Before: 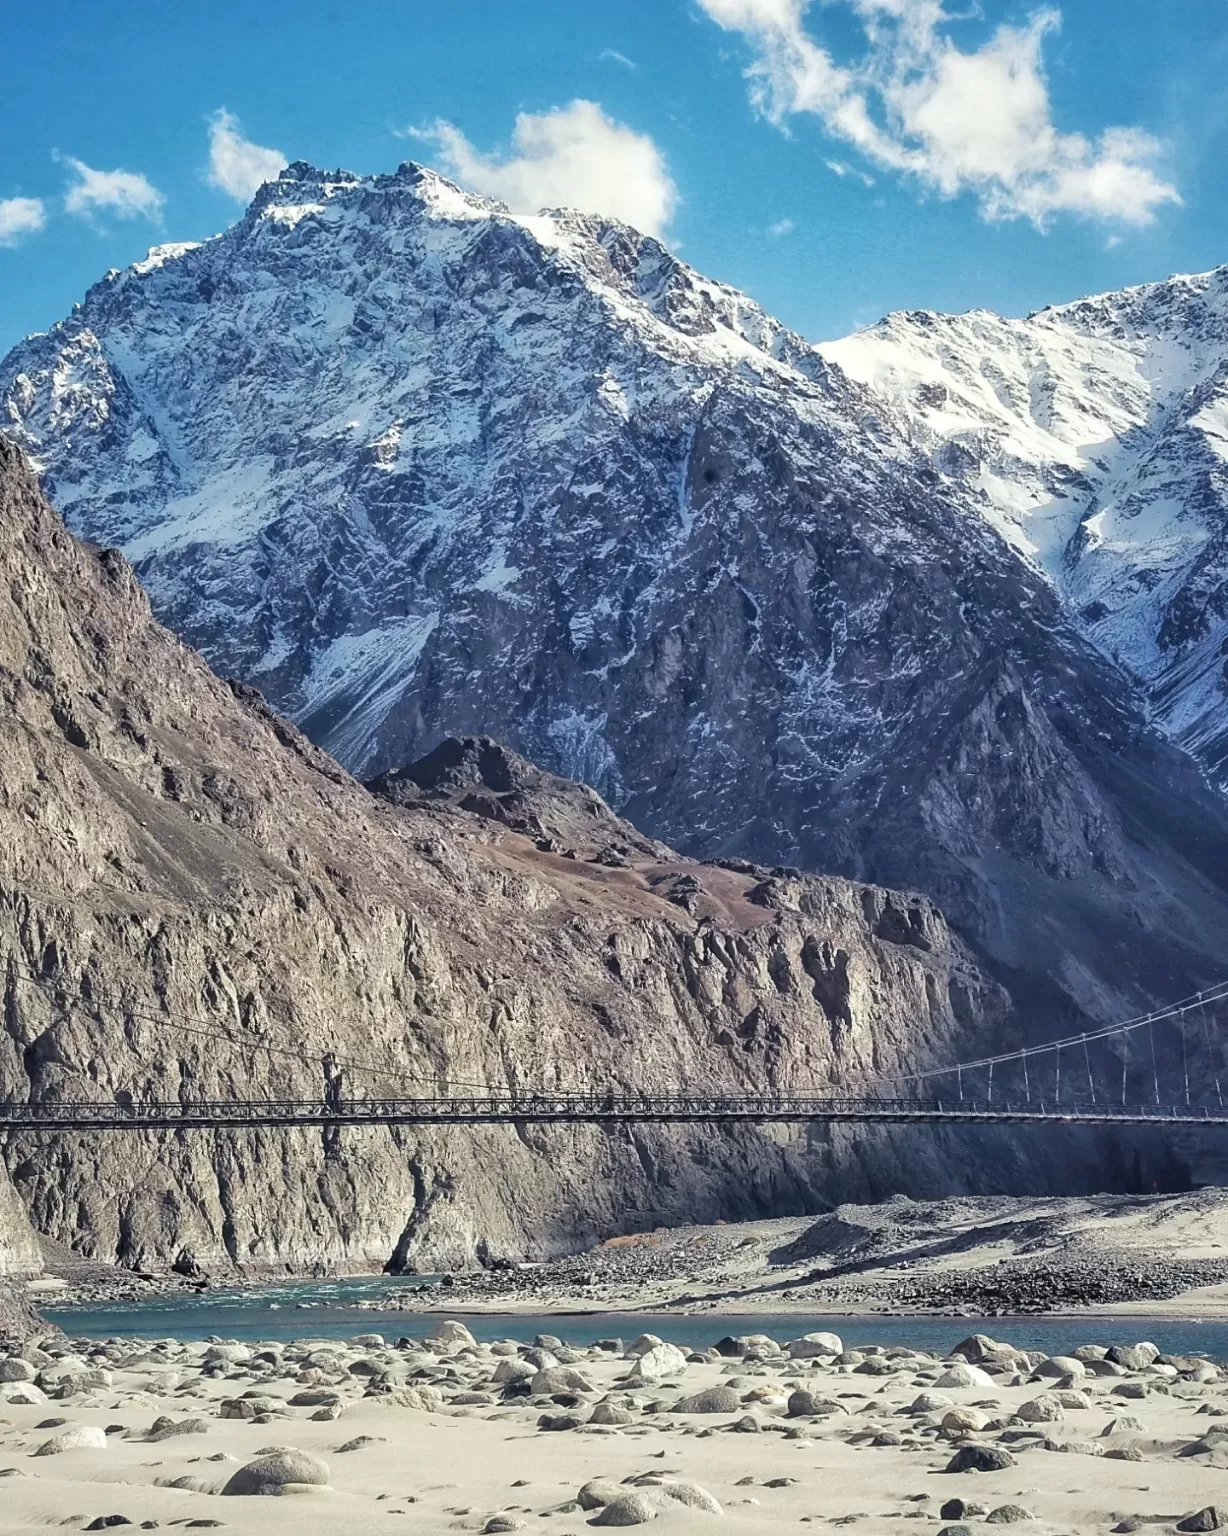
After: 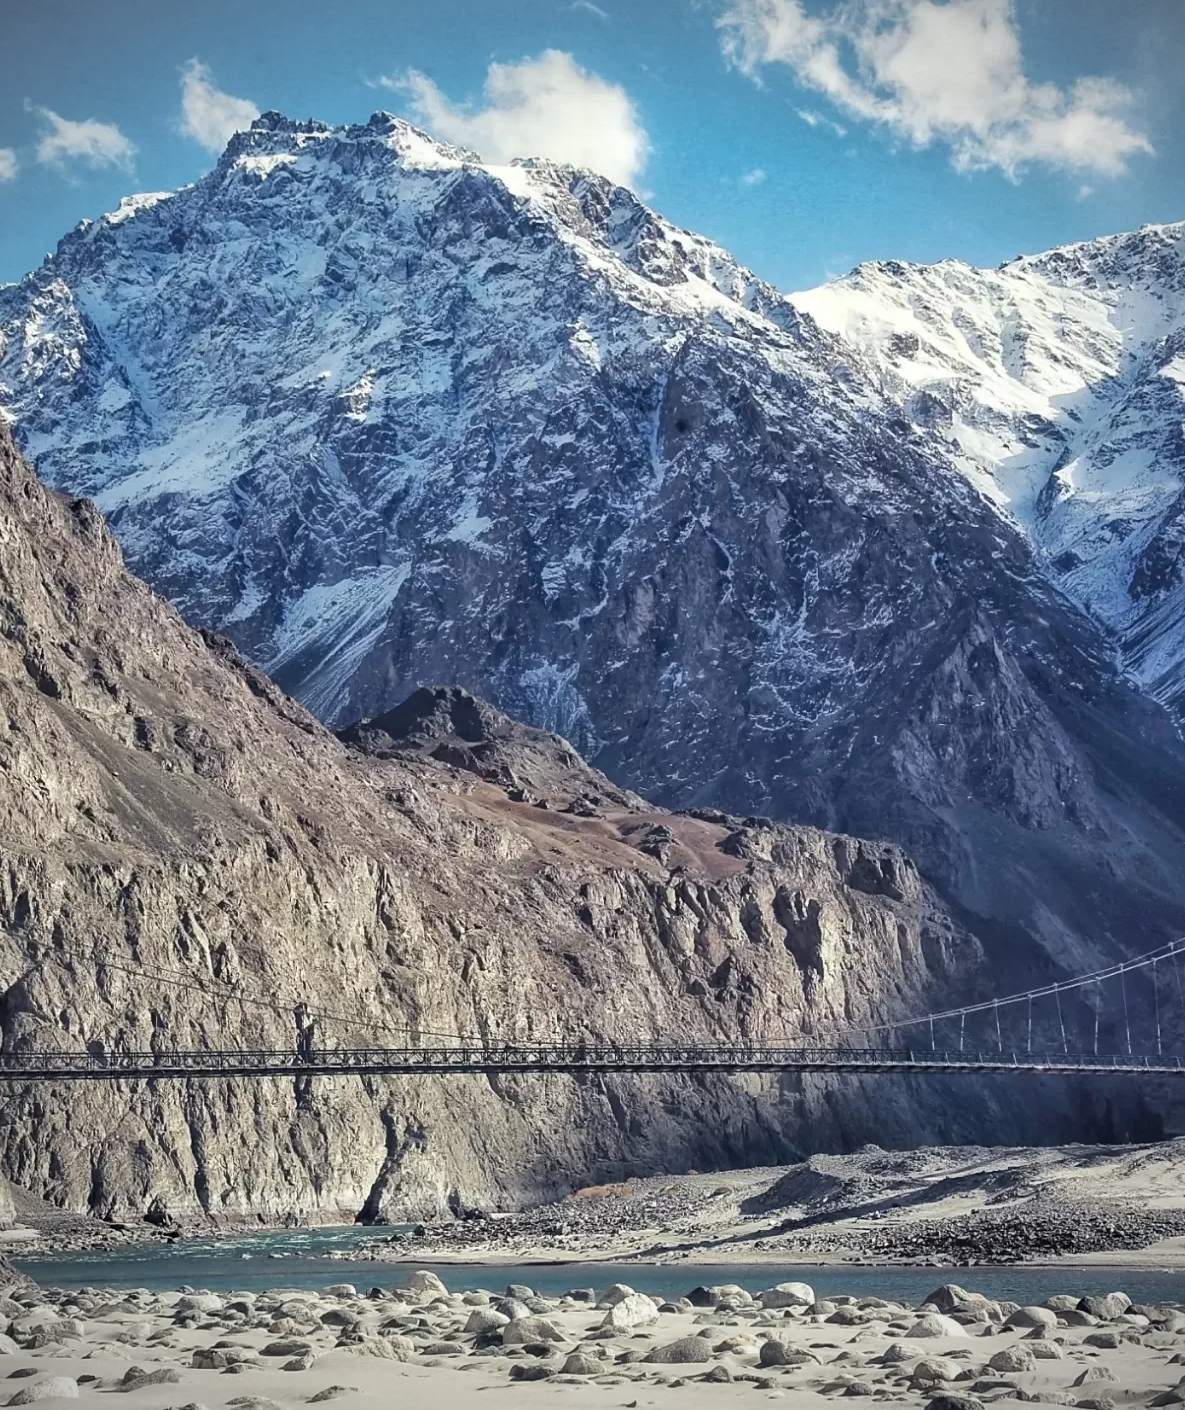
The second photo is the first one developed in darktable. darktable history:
vignetting: fall-off start 97.24%, width/height ratio 1.18
tone equalizer: on, module defaults
crop: left 2.333%, top 3.297%, right 1.143%, bottom 4.844%
